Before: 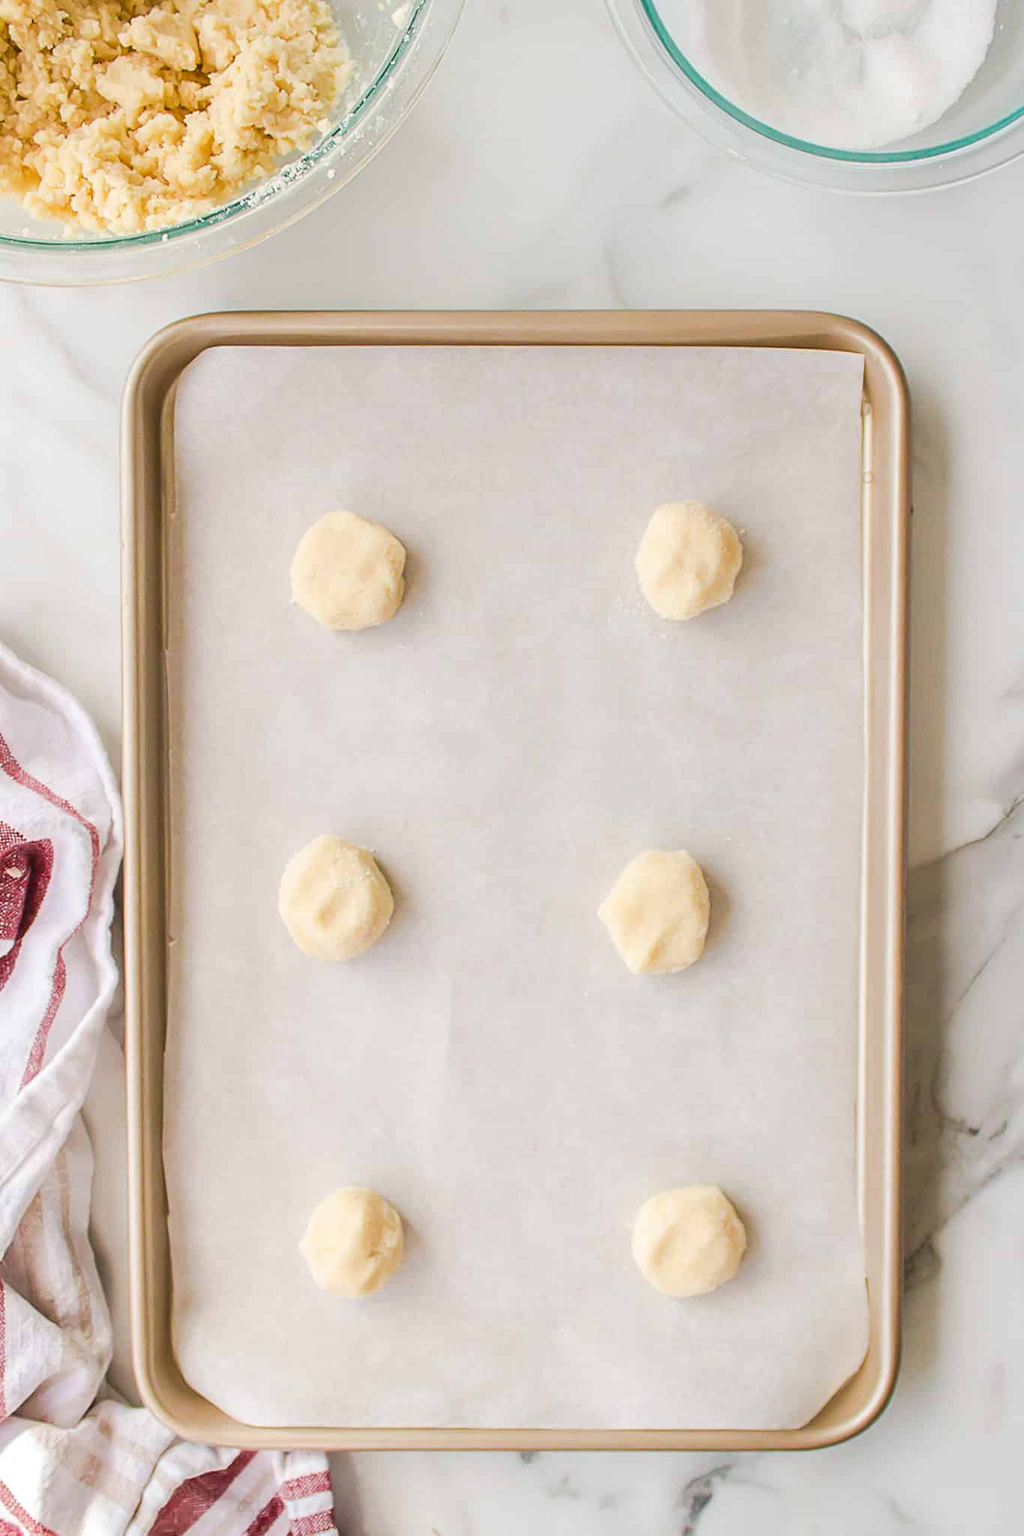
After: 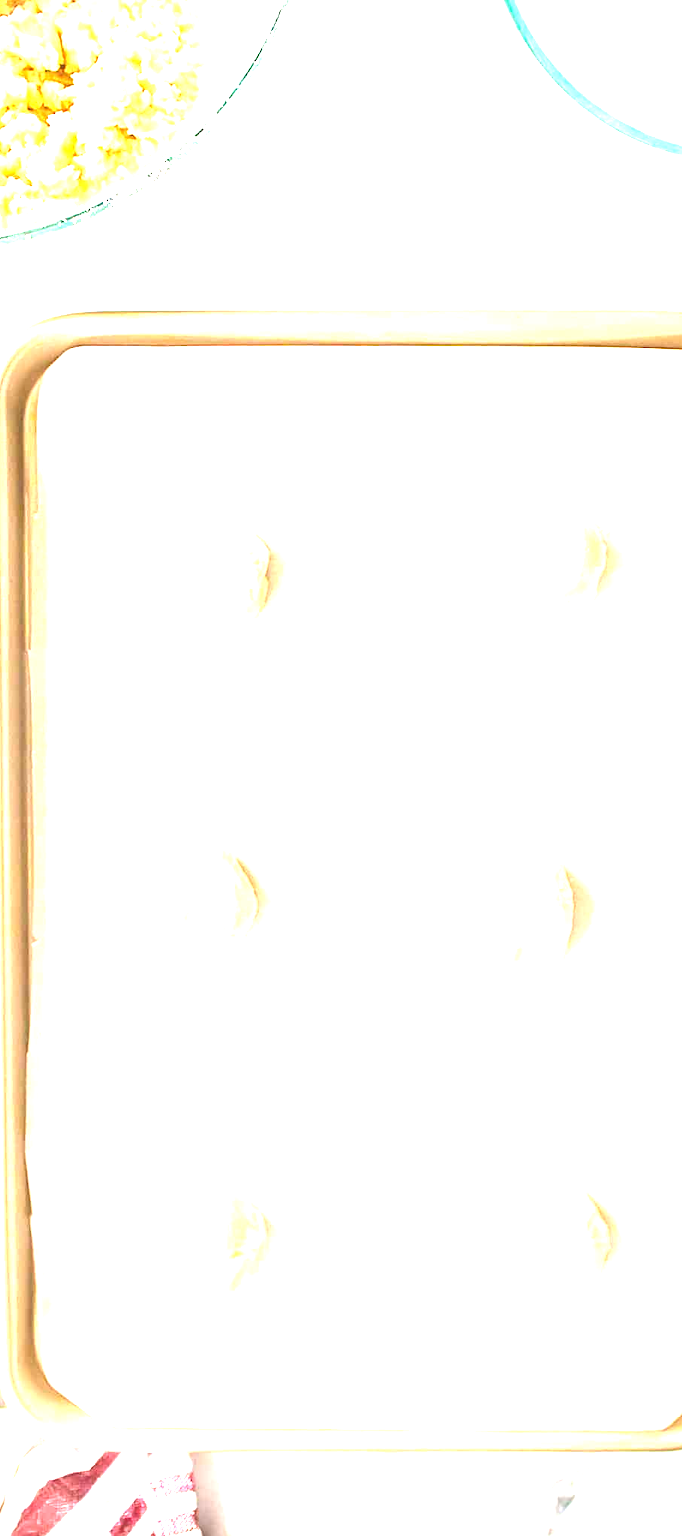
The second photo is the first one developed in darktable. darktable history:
exposure: black level correction 0, exposure 2.088 EV, compensate exposure bias true, compensate highlight preservation false
crop and rotate: left 13.409%, right 19.924%
